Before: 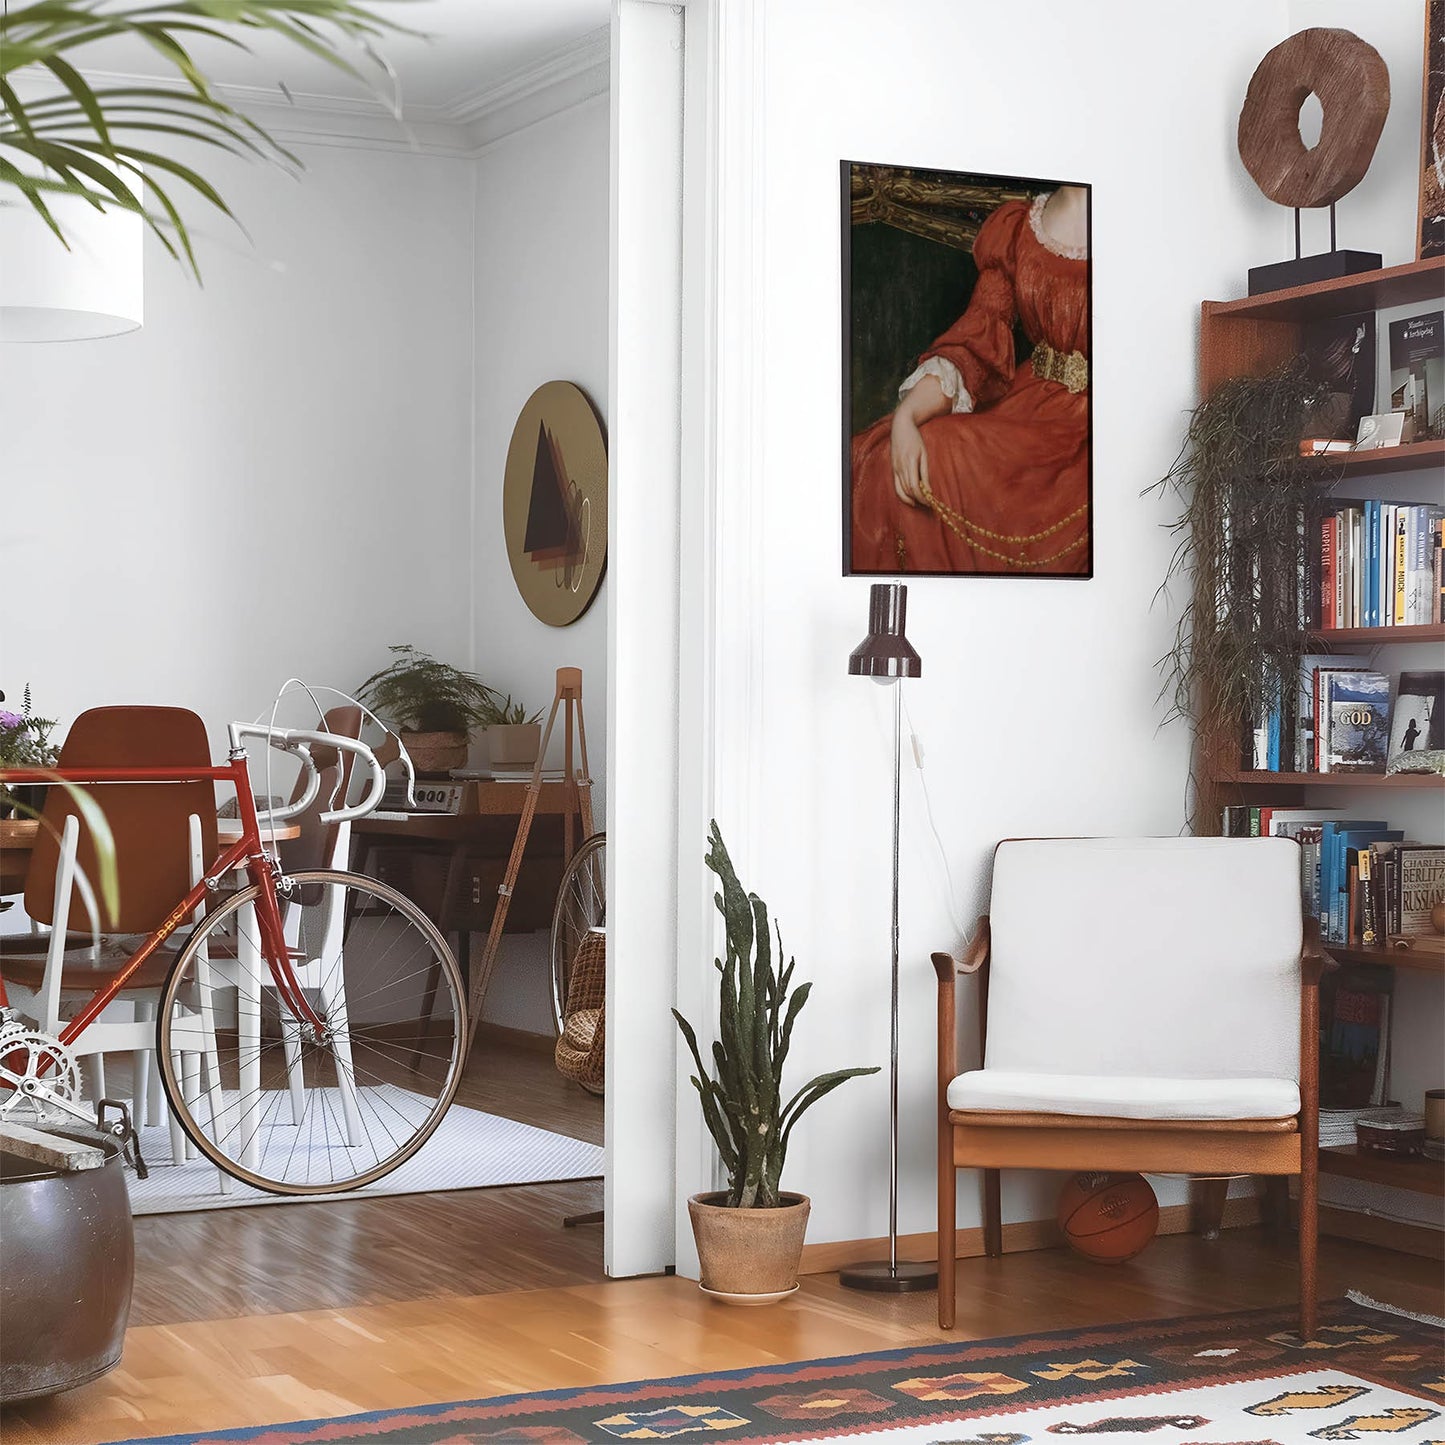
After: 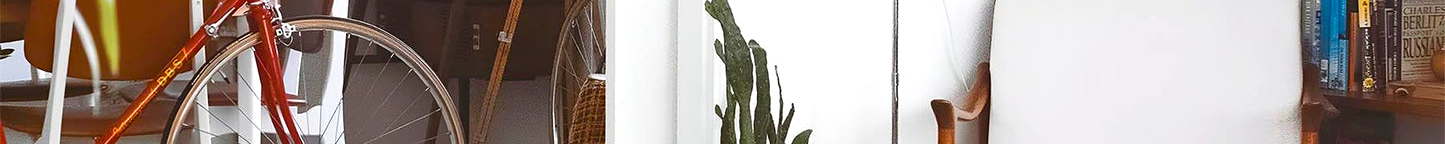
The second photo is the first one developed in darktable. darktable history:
exposure: black level correction 0, exposure 0.2 EV, compensate exposure bias true, compensate highlight preservation false
crop and rotate: top 59.084%, bottom 30.916%
color balance rgb: linear chroma grading › global chroma 15%, perceptual saturation grading › global saturation 30%
